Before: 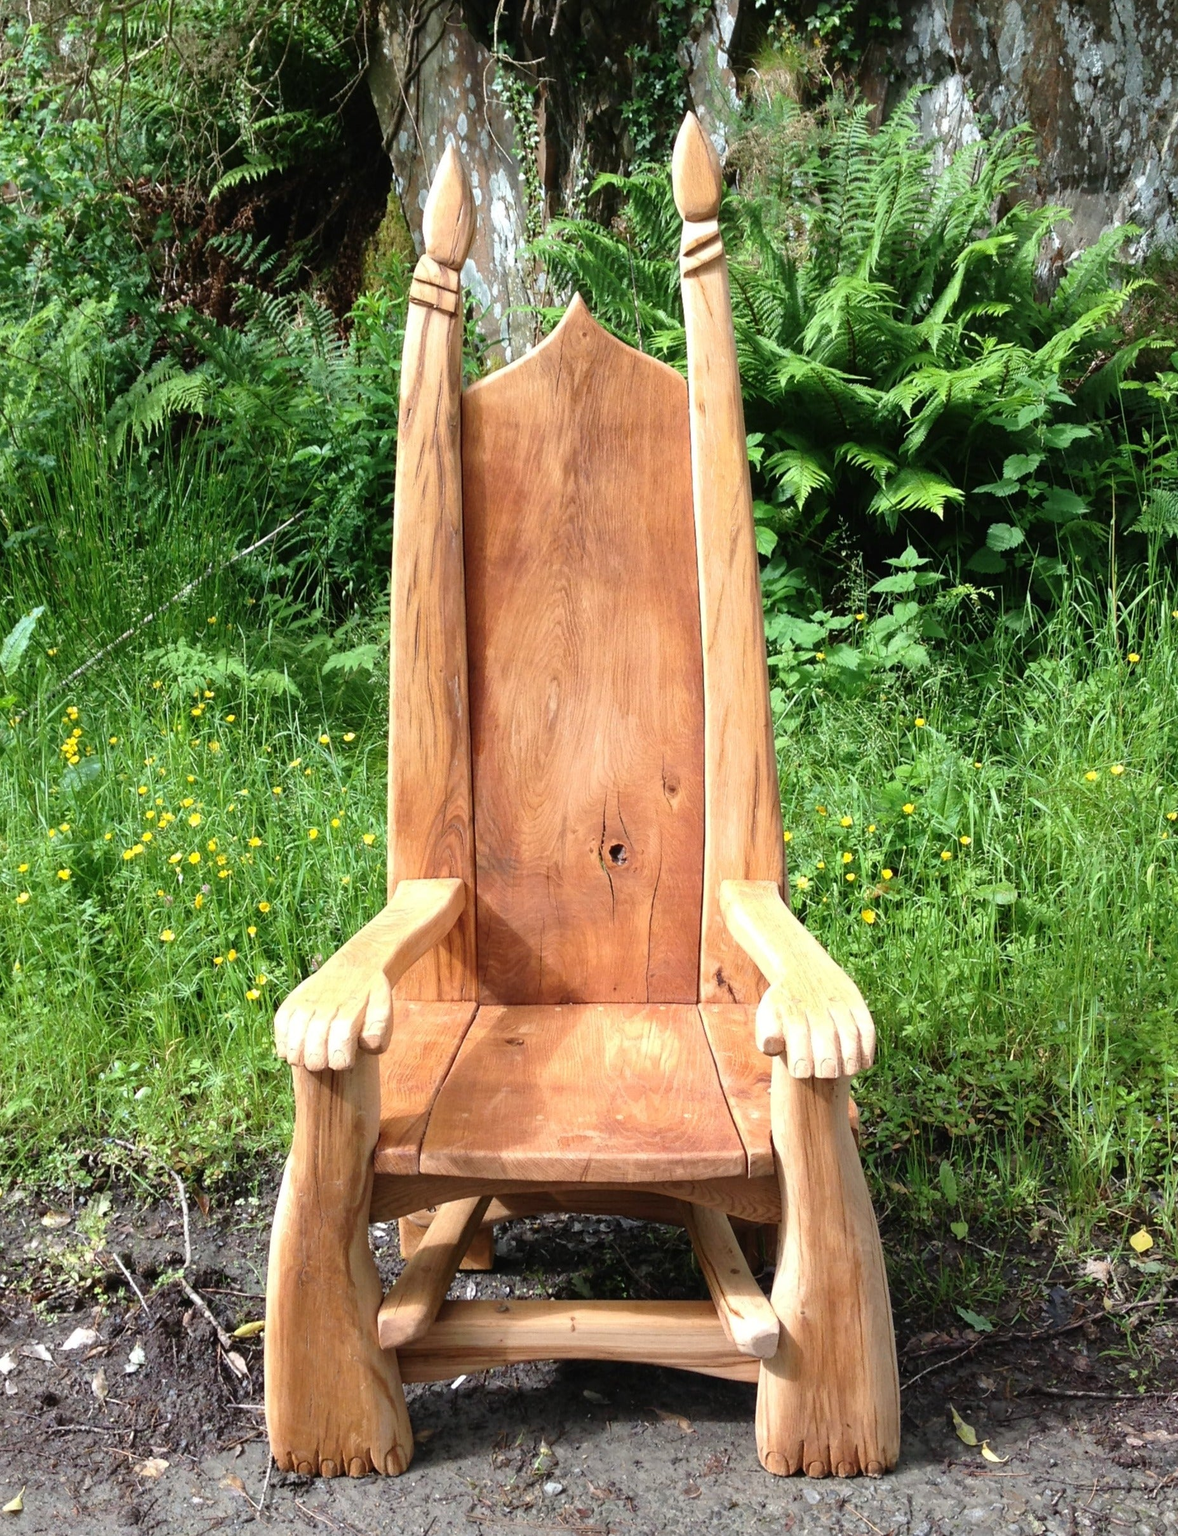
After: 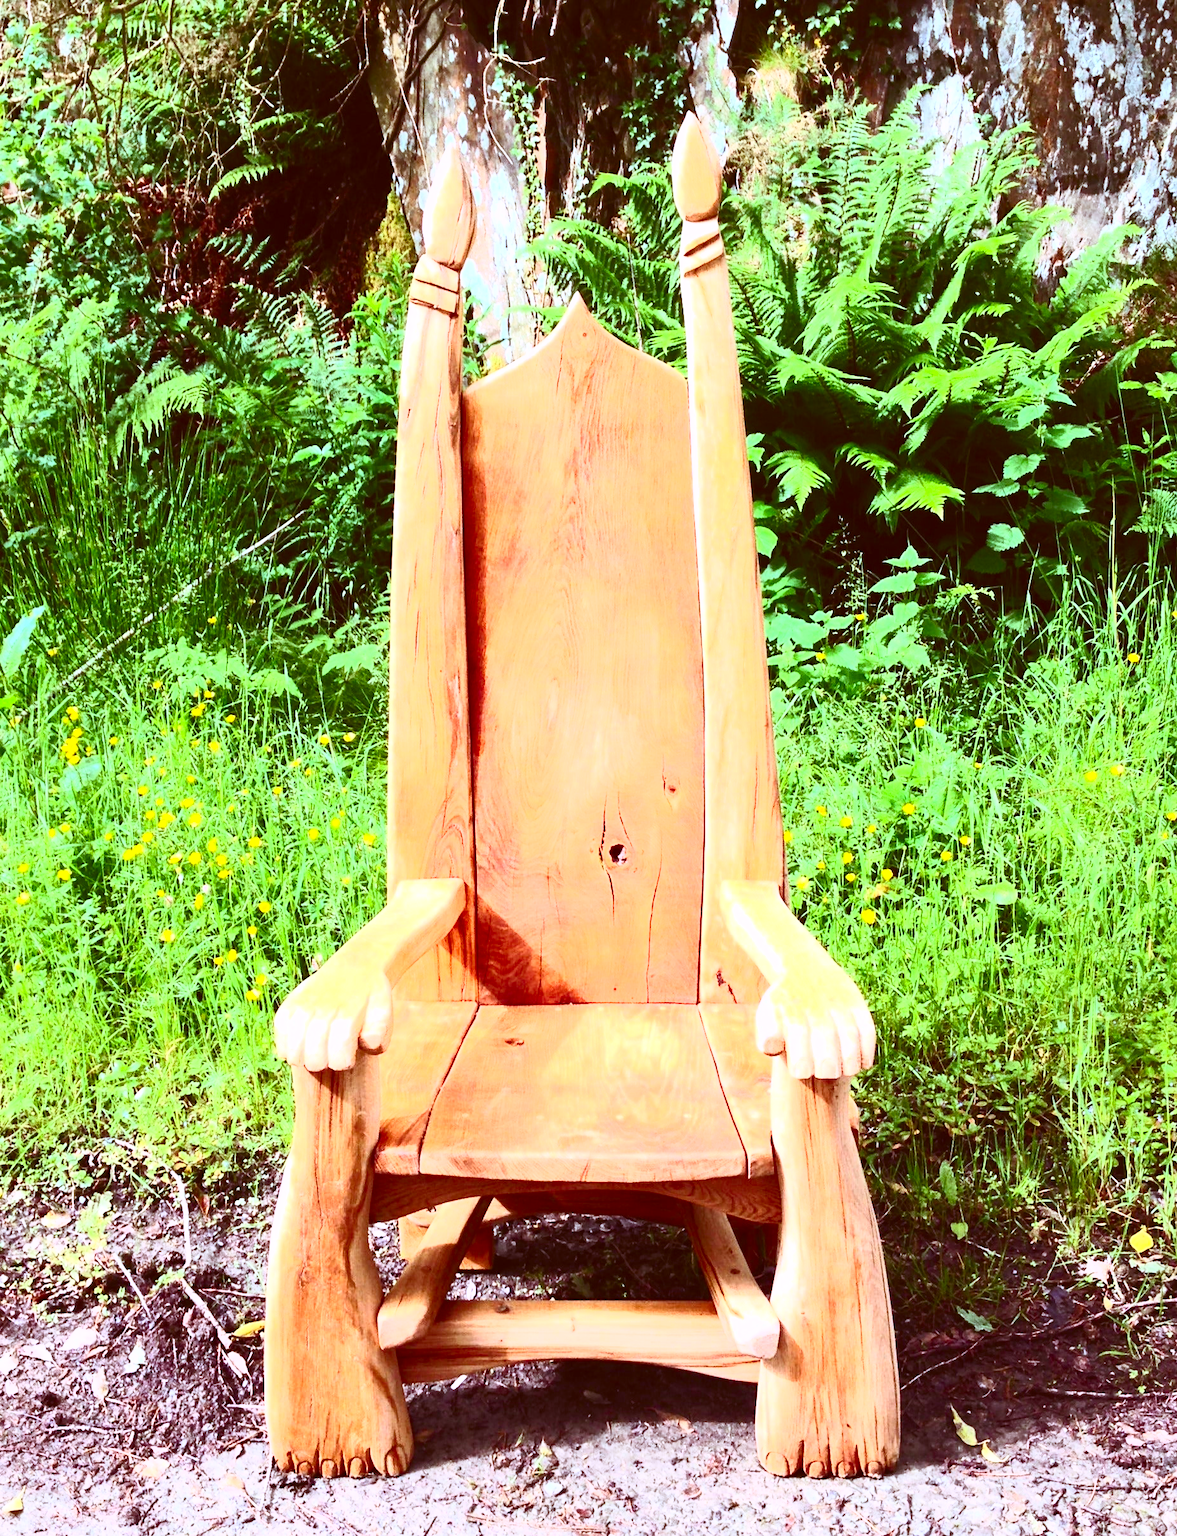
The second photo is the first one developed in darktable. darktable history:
white balance: red 1.066, blue 1.119
color correction: highlights a* -7.23, highlights b* -0.161, shadows a* 20.08, shadows b* 11.73
contrast brightness saturation: contrast 0.83, brightness 0.59, saturation 0.59
